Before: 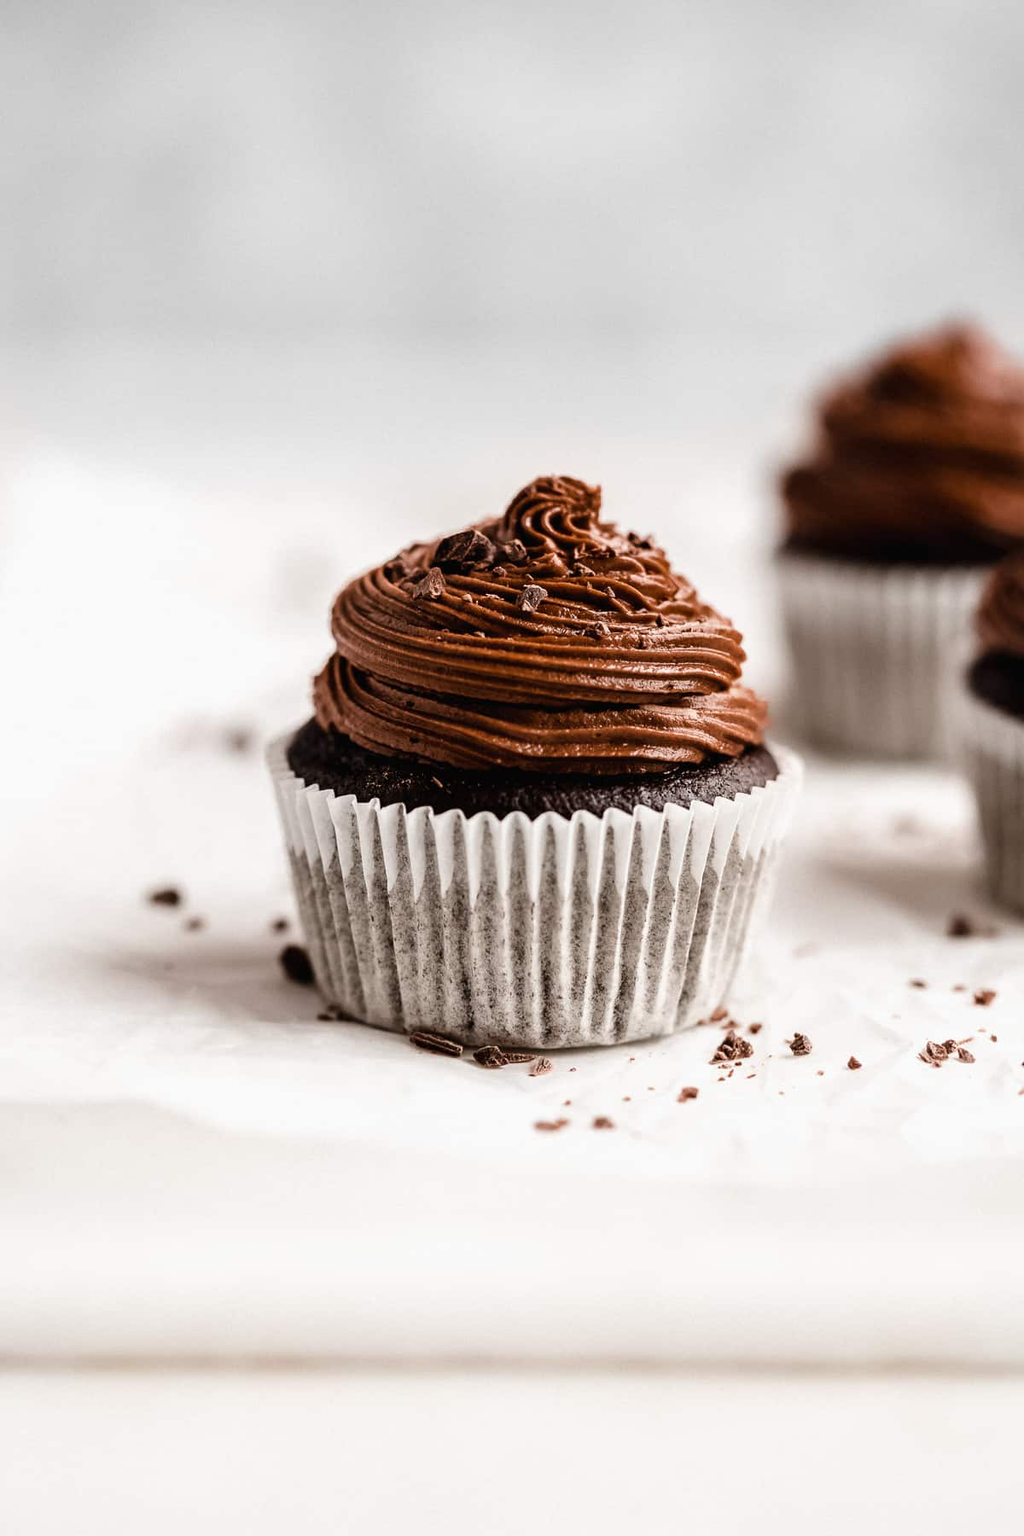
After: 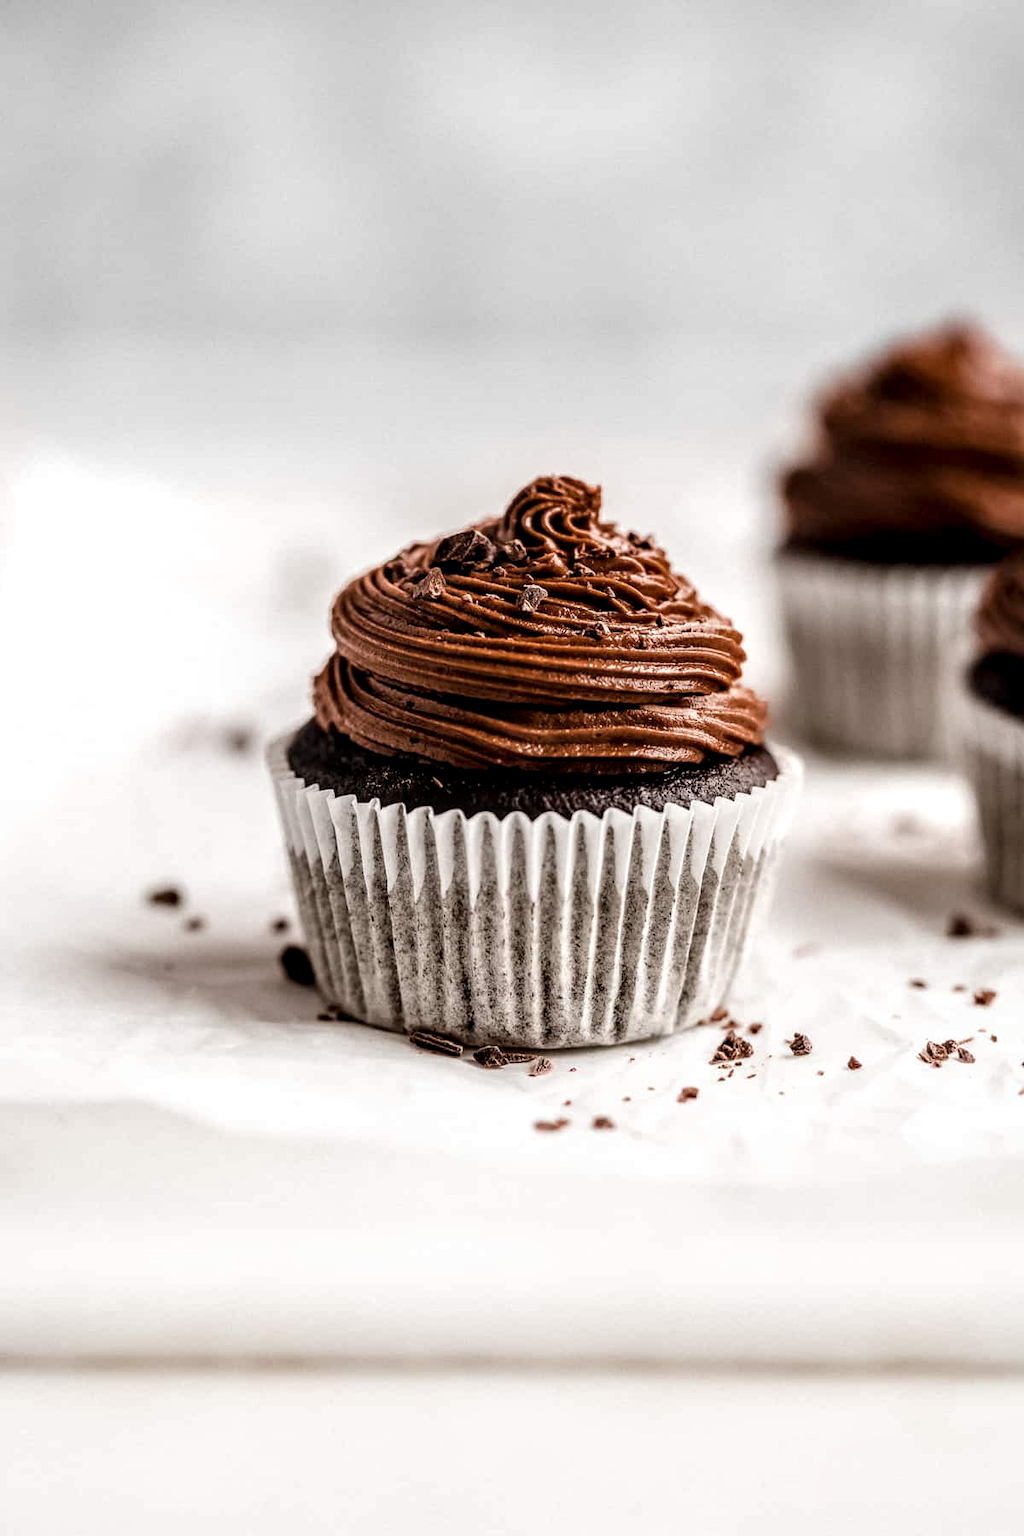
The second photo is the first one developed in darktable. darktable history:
local contrast: highlights 59%, detail 146%
